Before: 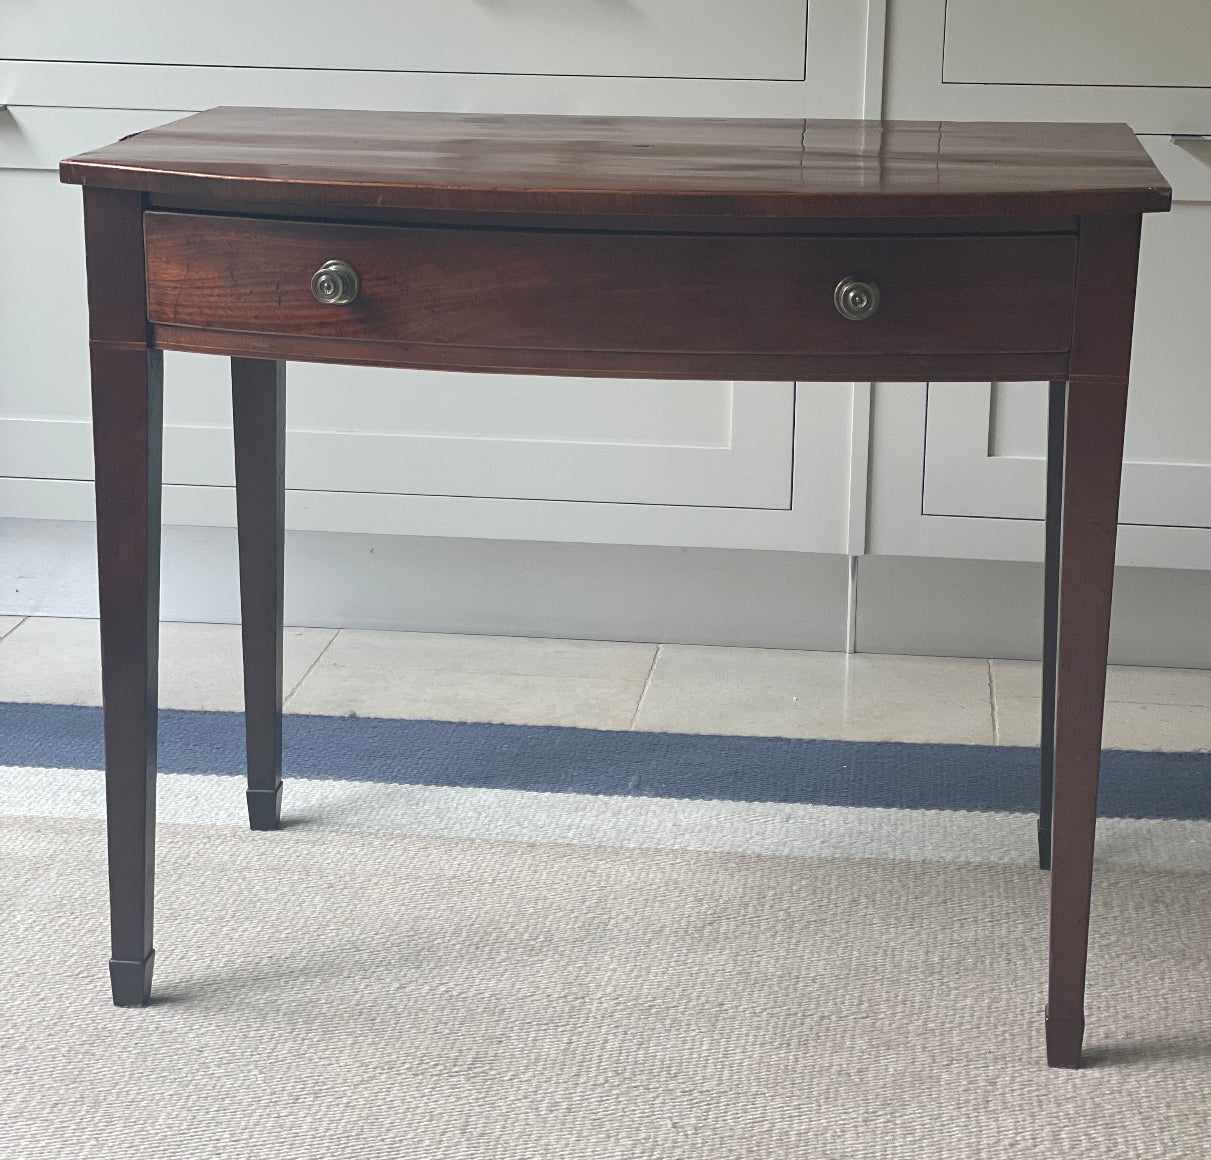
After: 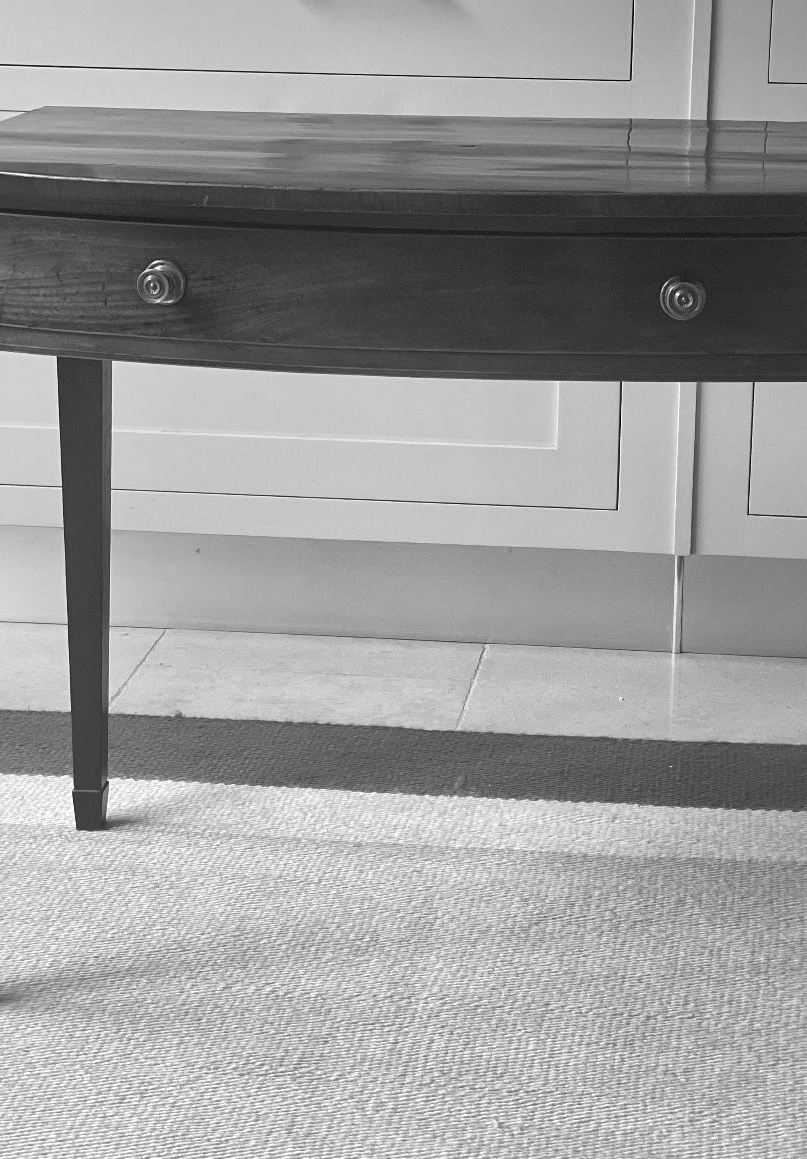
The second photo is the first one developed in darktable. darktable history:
crop and rotate: left 14.436%, right 18.898%
monochrome: a 32, b 64, size 2.3
local contrast: mode bilateral grid, contrast 20, coarseness 50, detail 140%, midtone range 0.2
